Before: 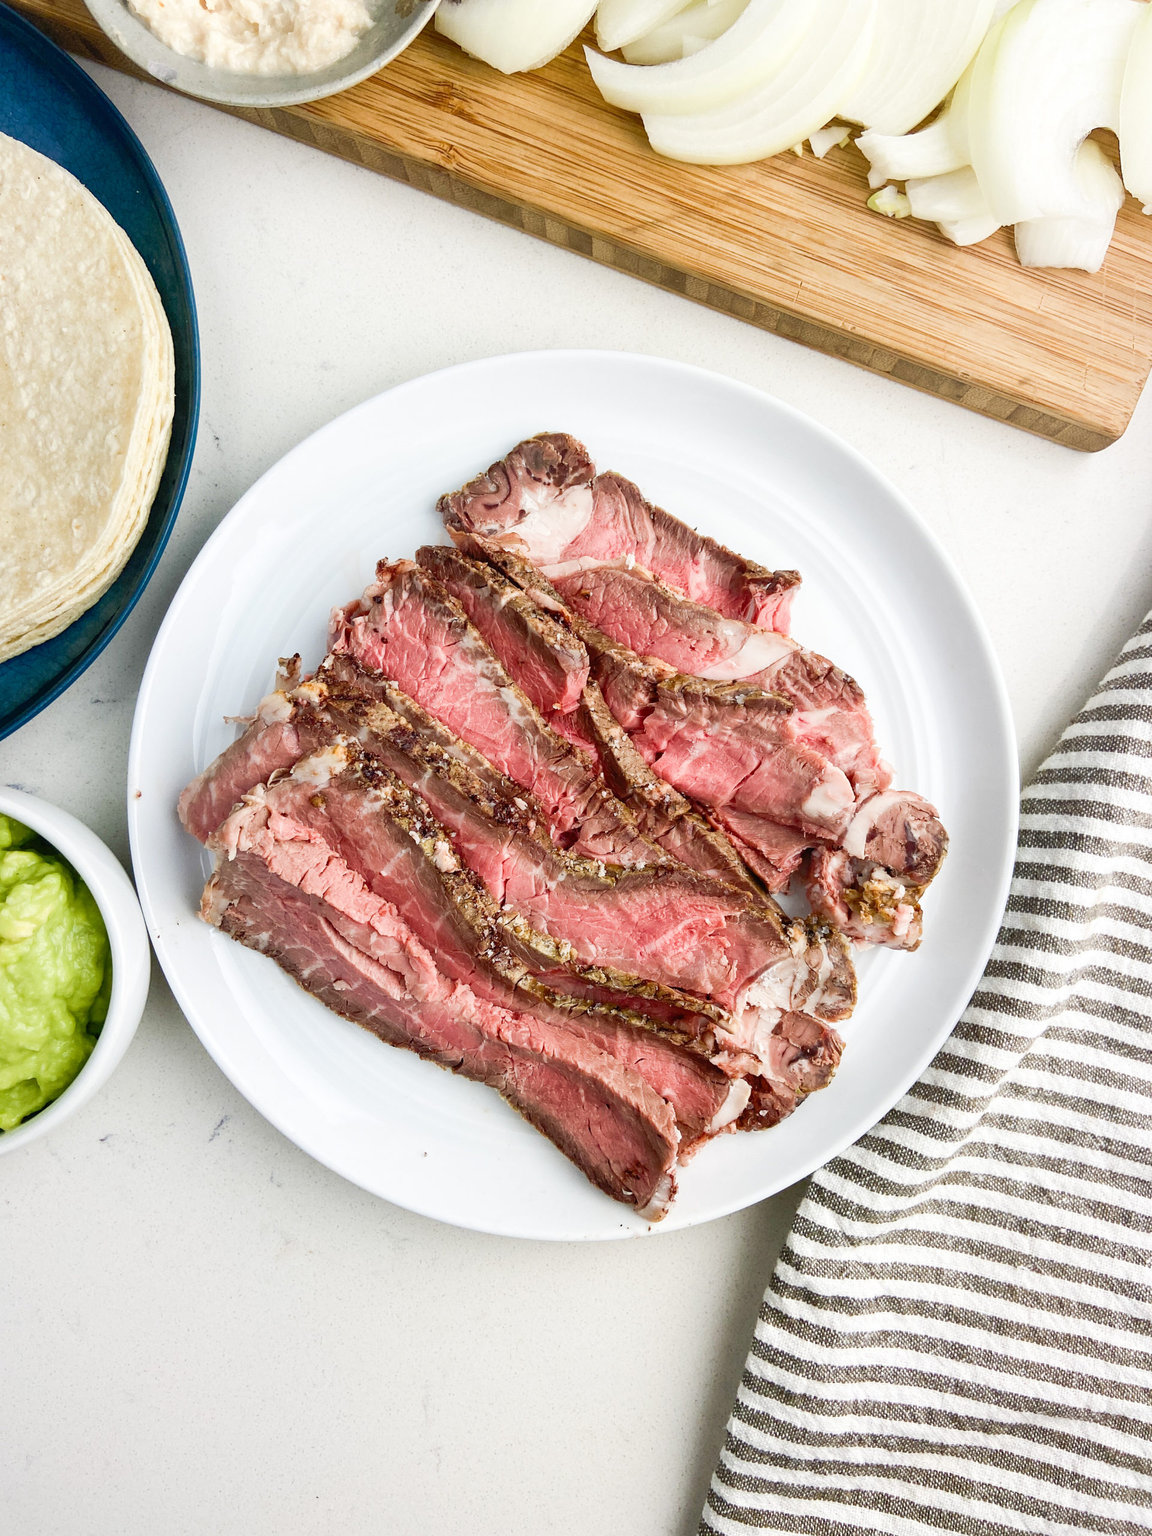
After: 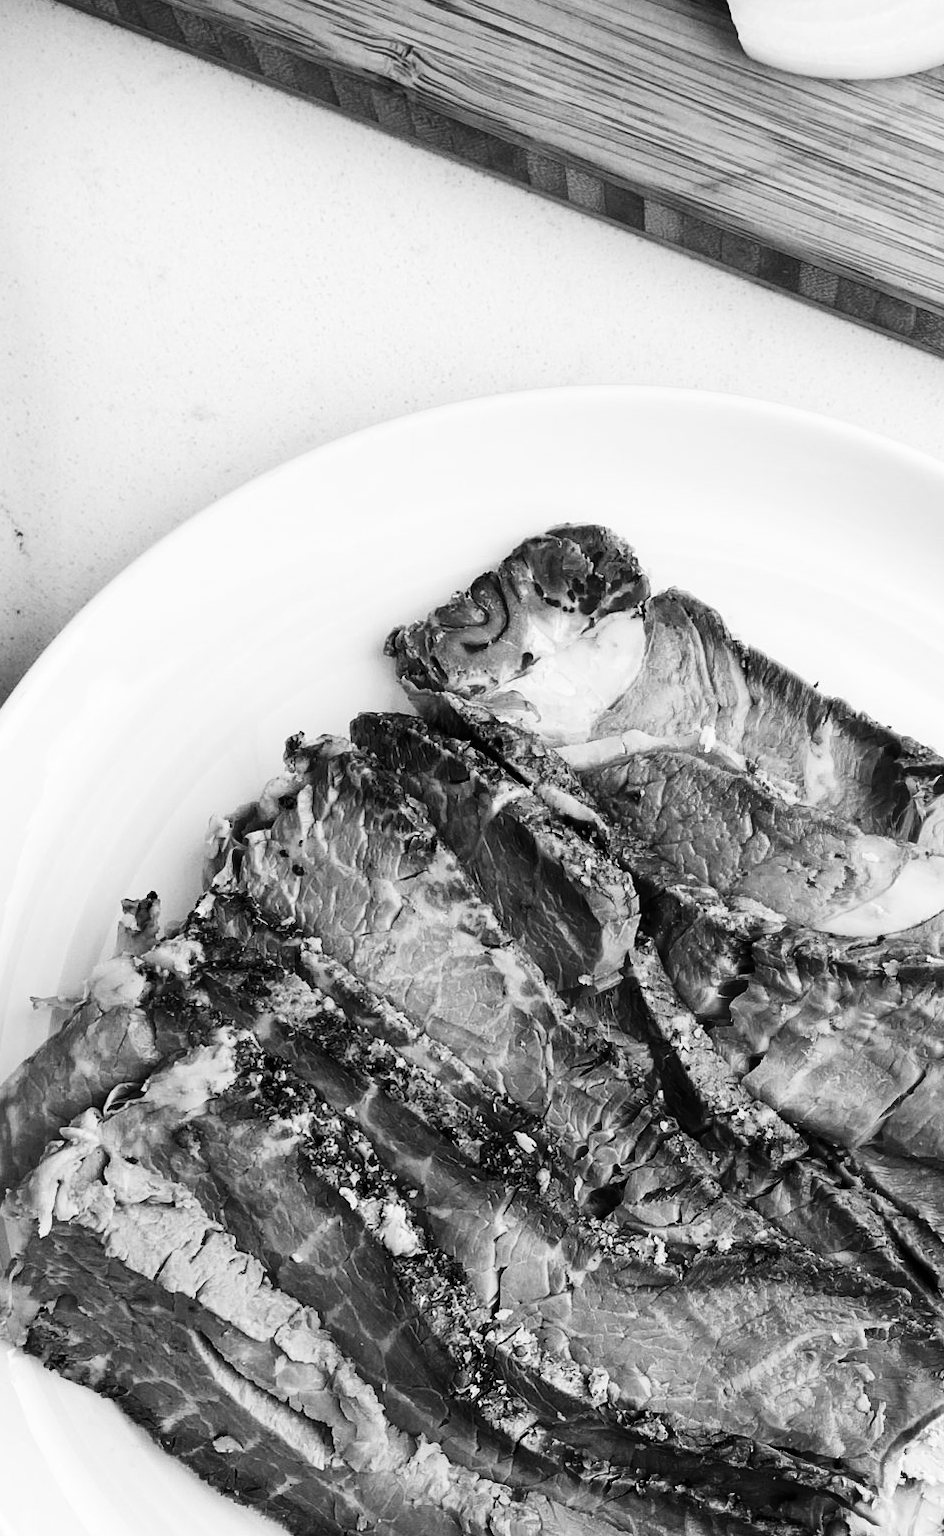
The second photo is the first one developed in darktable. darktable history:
contrast brightness saturation: contrast 0.22, brightness -0.19, saturation 0.24
crop: left 17.835%, top 7.675%, right 32.881%, bottom 32.213%
monochrome: on, module defaults
